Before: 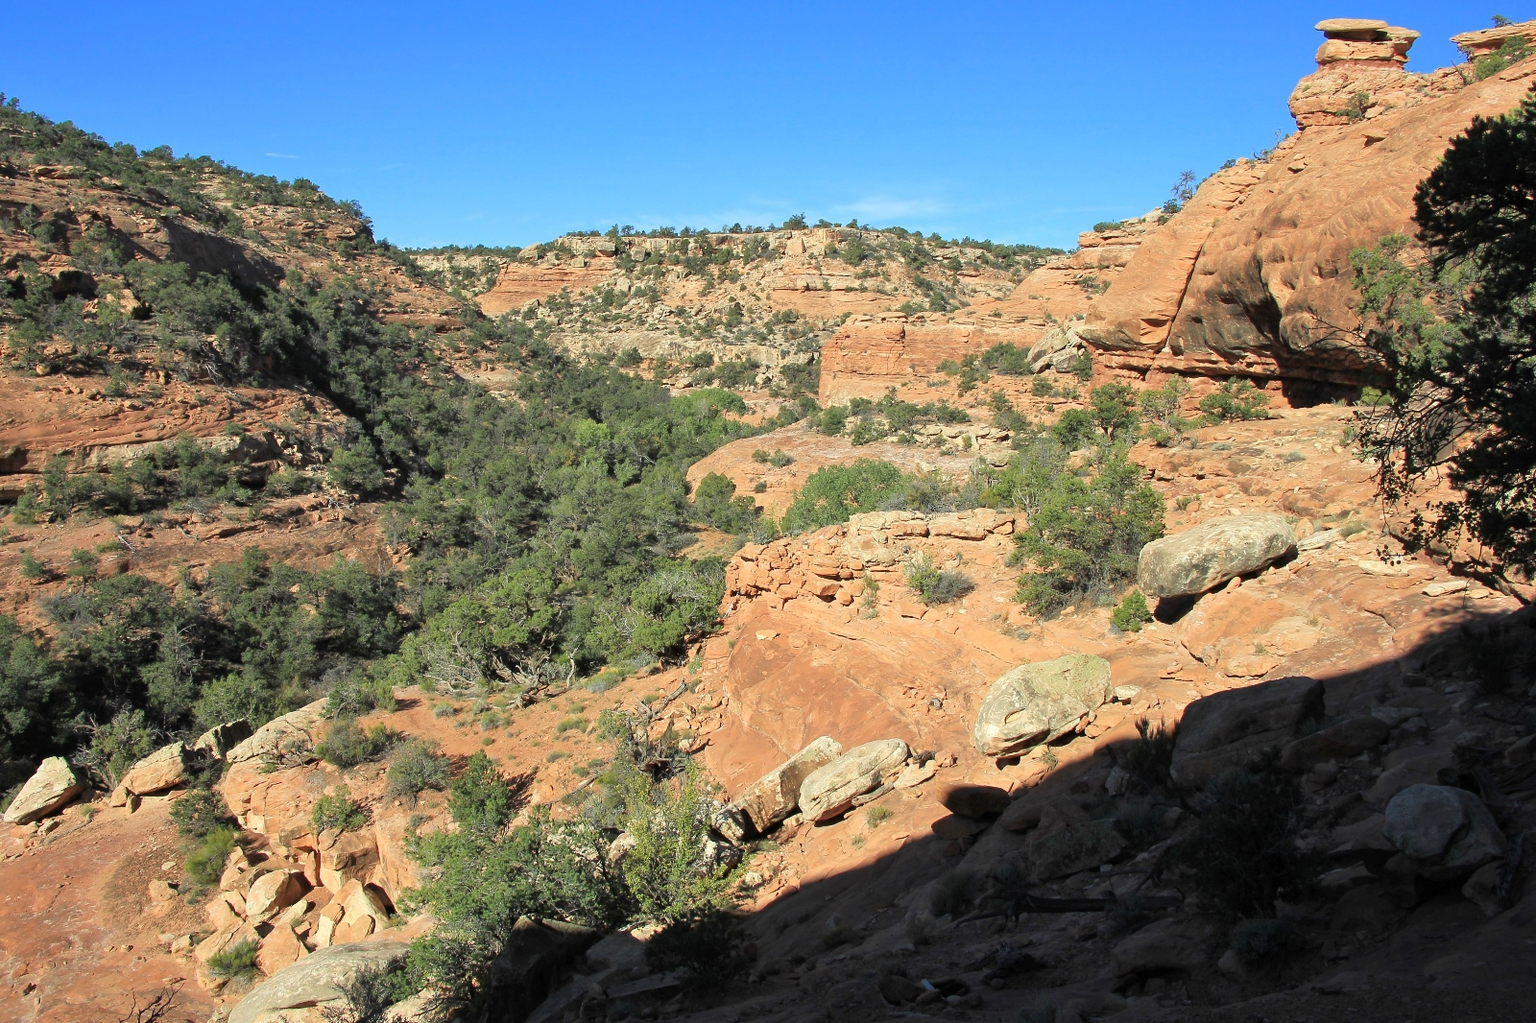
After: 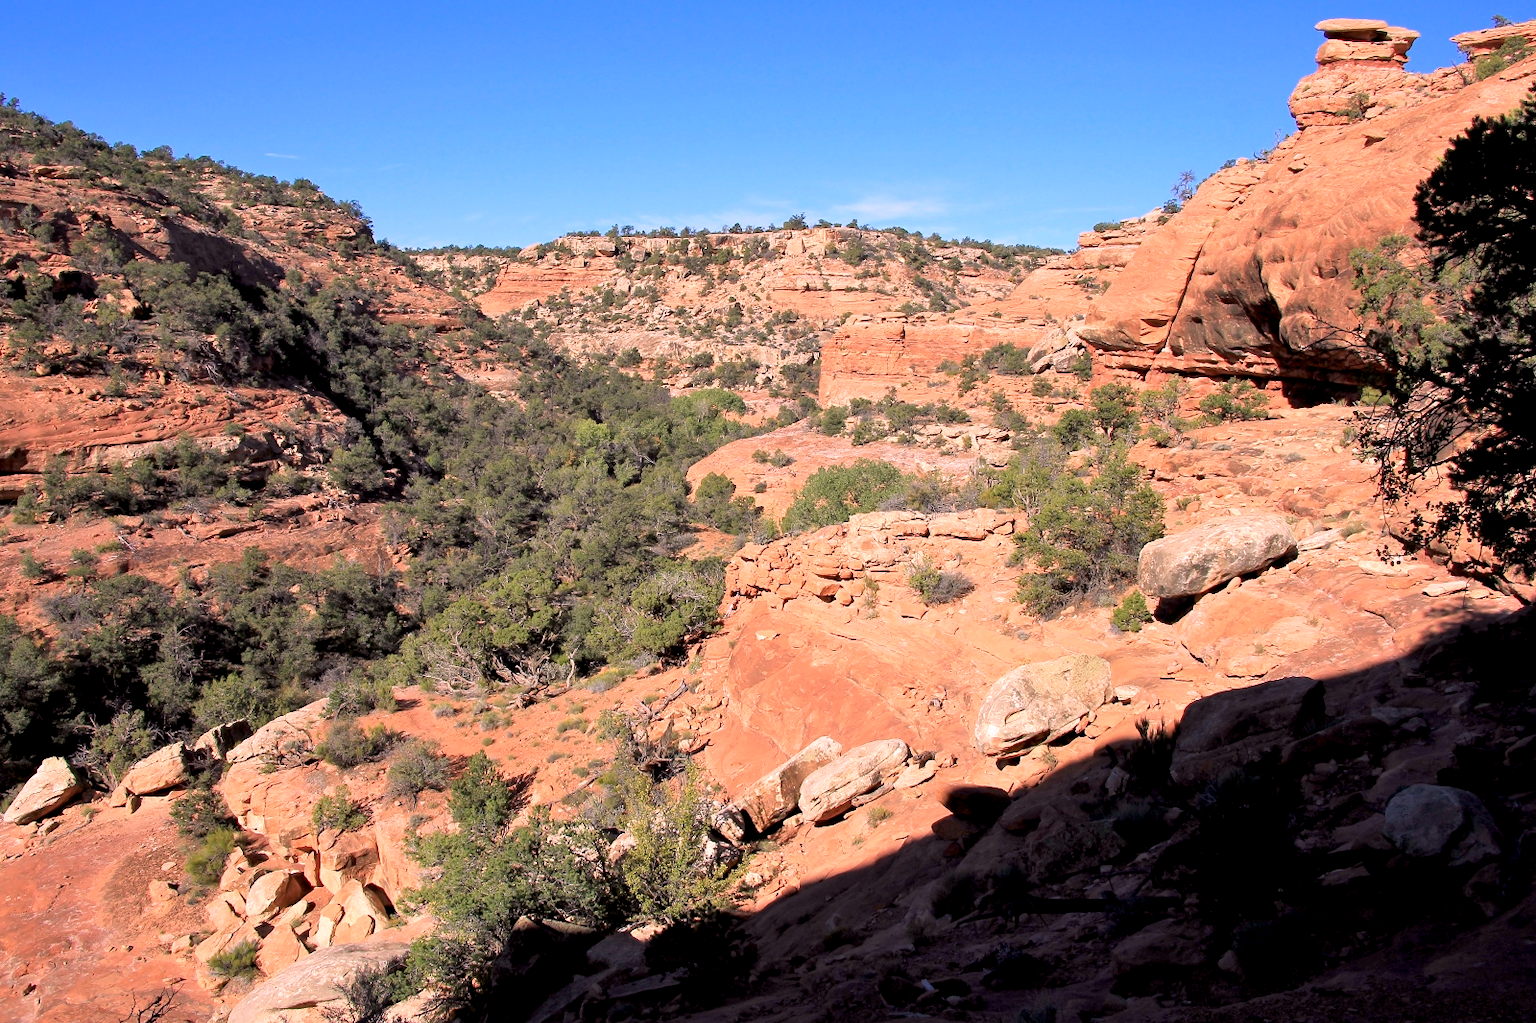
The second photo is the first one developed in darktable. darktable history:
white balance: red 1.188, blue 1.11
exposure: black level correction 0.01, exposure 0.014 EV, compensate highlight preservation false
